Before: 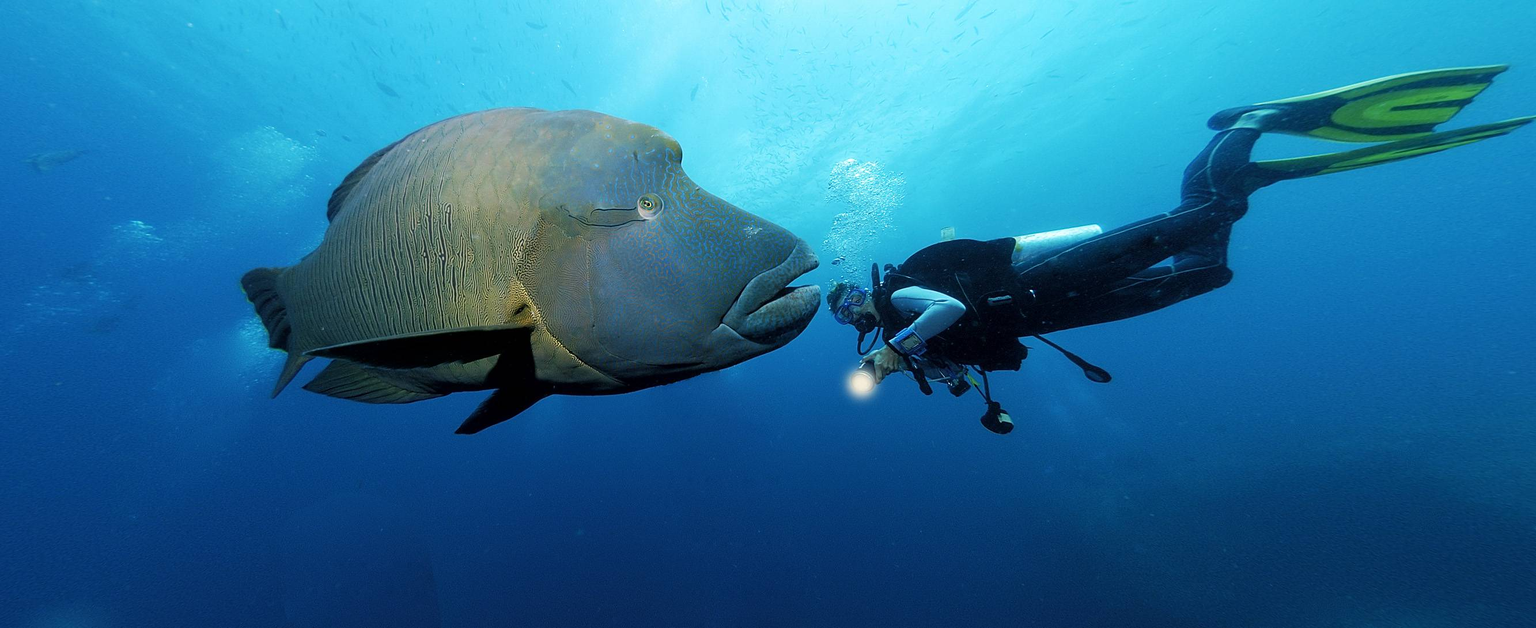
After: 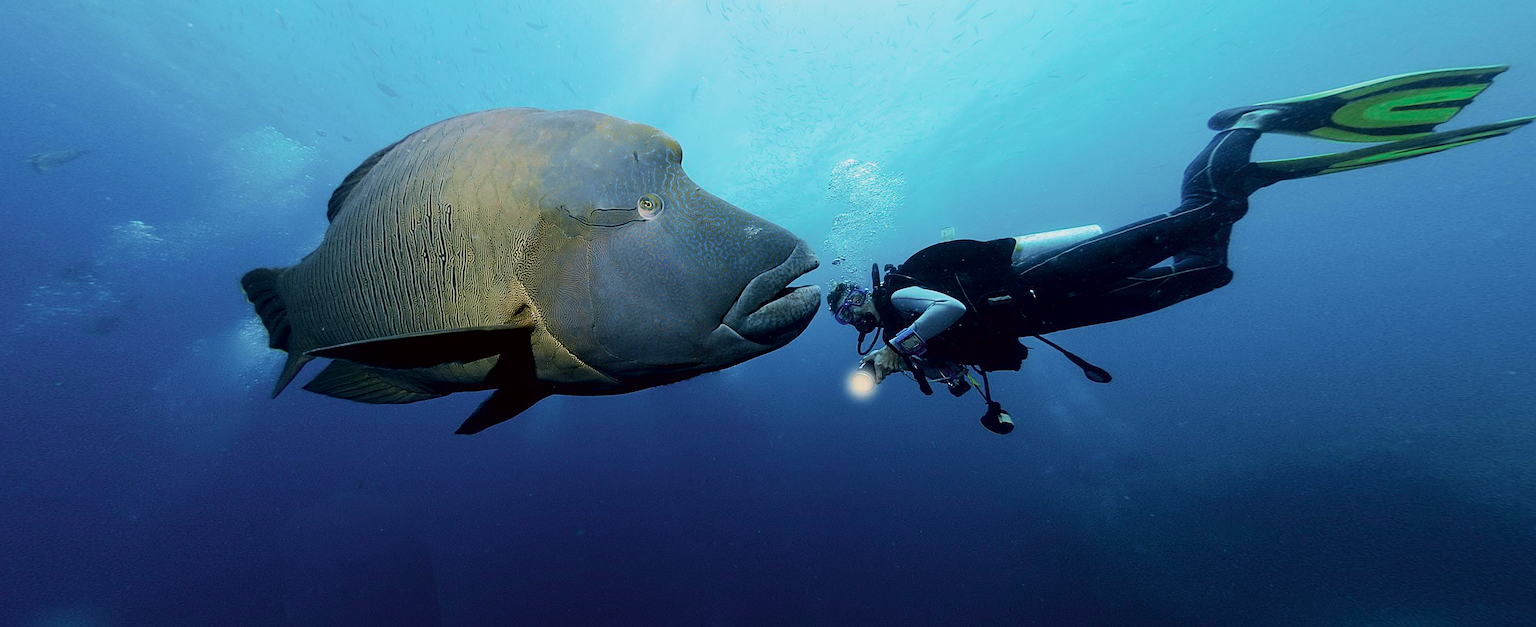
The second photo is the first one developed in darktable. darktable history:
exposure: compensate highlight preservation false
base curve: curves: ch0 [(0, 0) (0.74, 0.67) (1, 1)]
tone curve: curves: ch0 [(0, 0) (0.049, 0.01) (0.154, 0.081) (0.491, 0.519) (0.748, 0.765) (1, 0.919)]; ch1 [(0, 0) (0.172, 0.123) (0.317, 0.272) (0.401, 0.422) (0.489, 0.496) (0.531, 0.557) (0.615, 0.612) (0.741, 0.783) (1, 1)]; ch2 [(0, 0) (0.411, 0.424) (0.483, 0.478) (0.544, 0.56) (0.686, 0.638) (1, 1)], color space Lab, independent channels, preserve colors none
sharpen: amount 0.206
